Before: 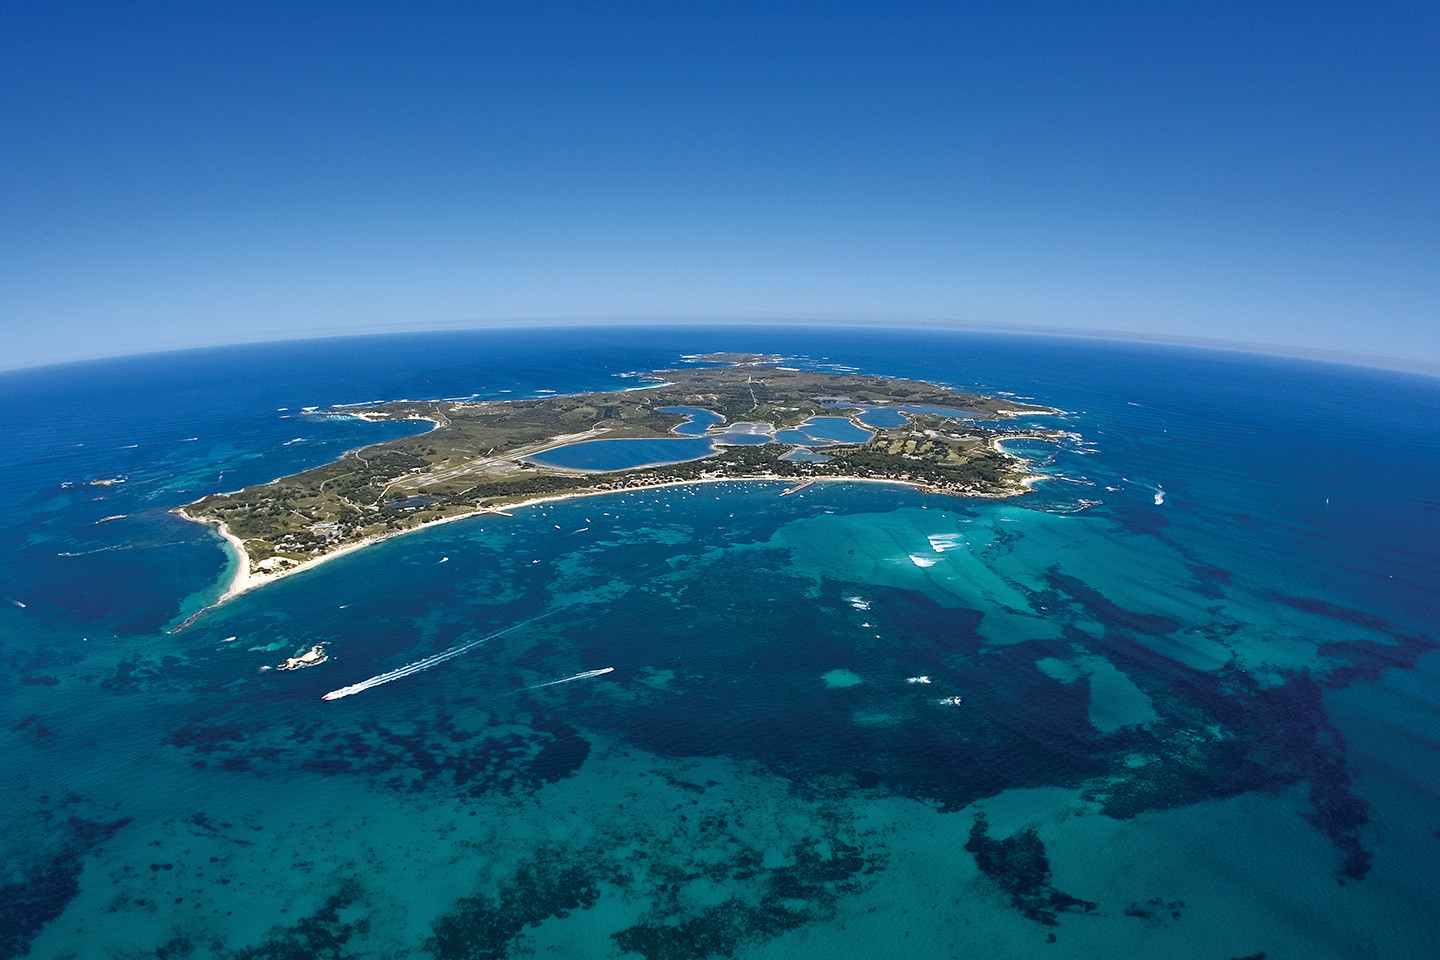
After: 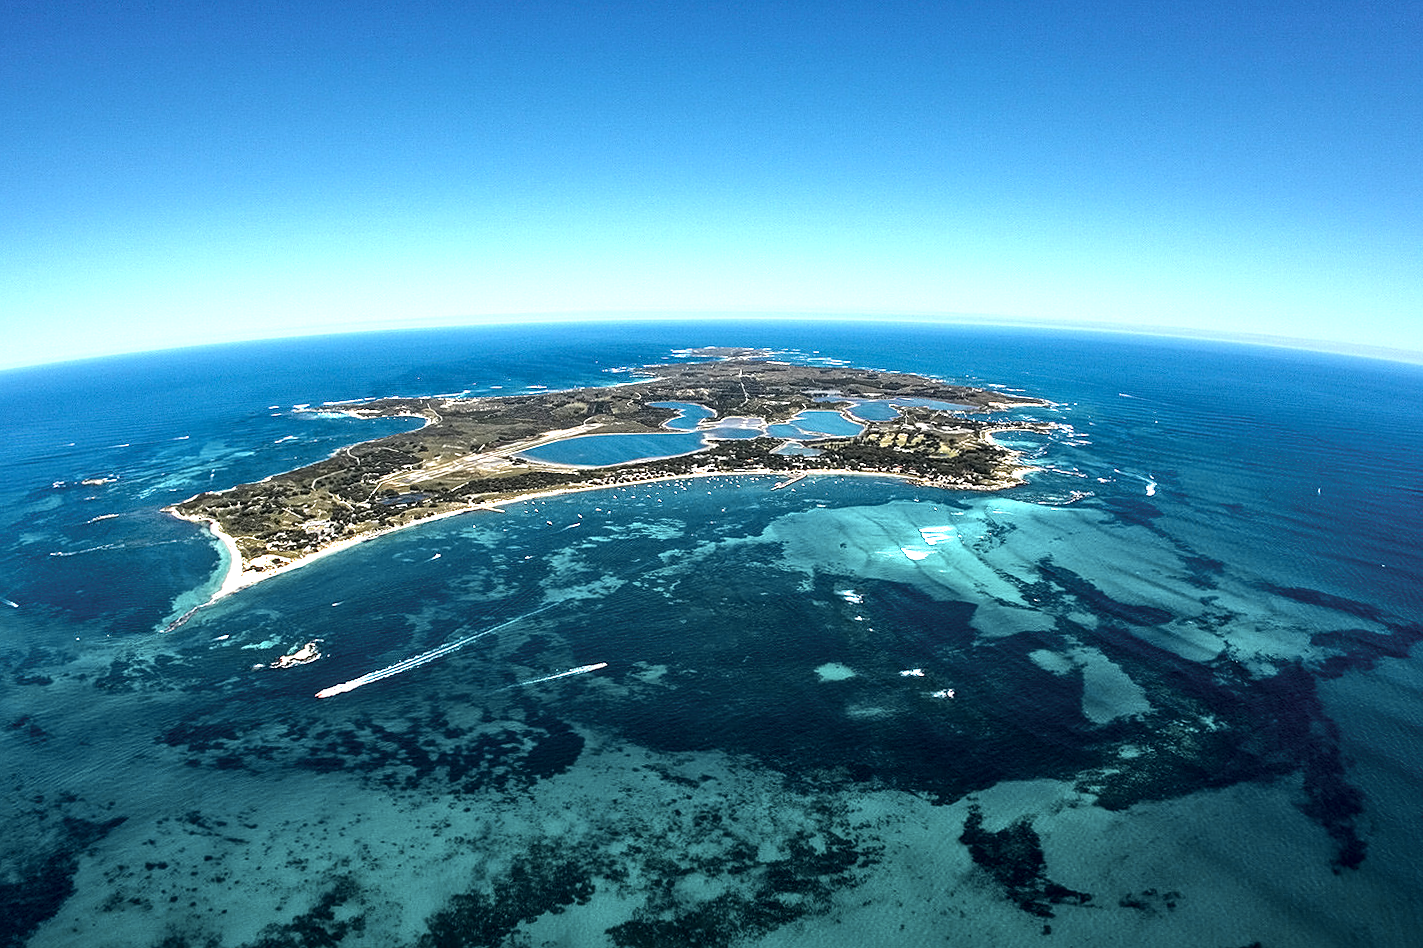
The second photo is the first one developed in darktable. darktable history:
tone equalizer: -8 EV -1.08 EV, -7 EV -1.01 EV, -6 EV -0.867 EV, -5 EV -0.578 EV, -3 EV 0.578 EV, -2 EV 0.867 EV, -1 EV 1.01 EV, +0 EV 1.08 EV, edges refinement/feathering 500, mask exposure compensation -1.57 EV, preserve details no
color correction: highlights b* 3
rotate and perspective: rotation -0.45°, automatic cropping original format, crop left 0.008, crop right 0.992, crop top 0.012, crop bottom 0.988
sharpen: amount 0.2
color zones: curves: ch0 [(0.018, 0.548) (0.197, 0.654) (0.425, 0.447) (0.605, 0.658) (0.732, 0.579)]; ch1 [(0.105, 0.531) (0.224, 0.531) (0.386, 0.39) (0.618, 0.456) (0.732, 0.456) (0.956, 0.421)]; ch2 [(0.039, 0.583) (0.215, 0.465) (0.399, 0.544) (0.465, 0.548) (0.614, 0.447) (0.724, 0.43) (0.882, 0.623) (0.956, 0.632)]
local contrast: on, module defaults
